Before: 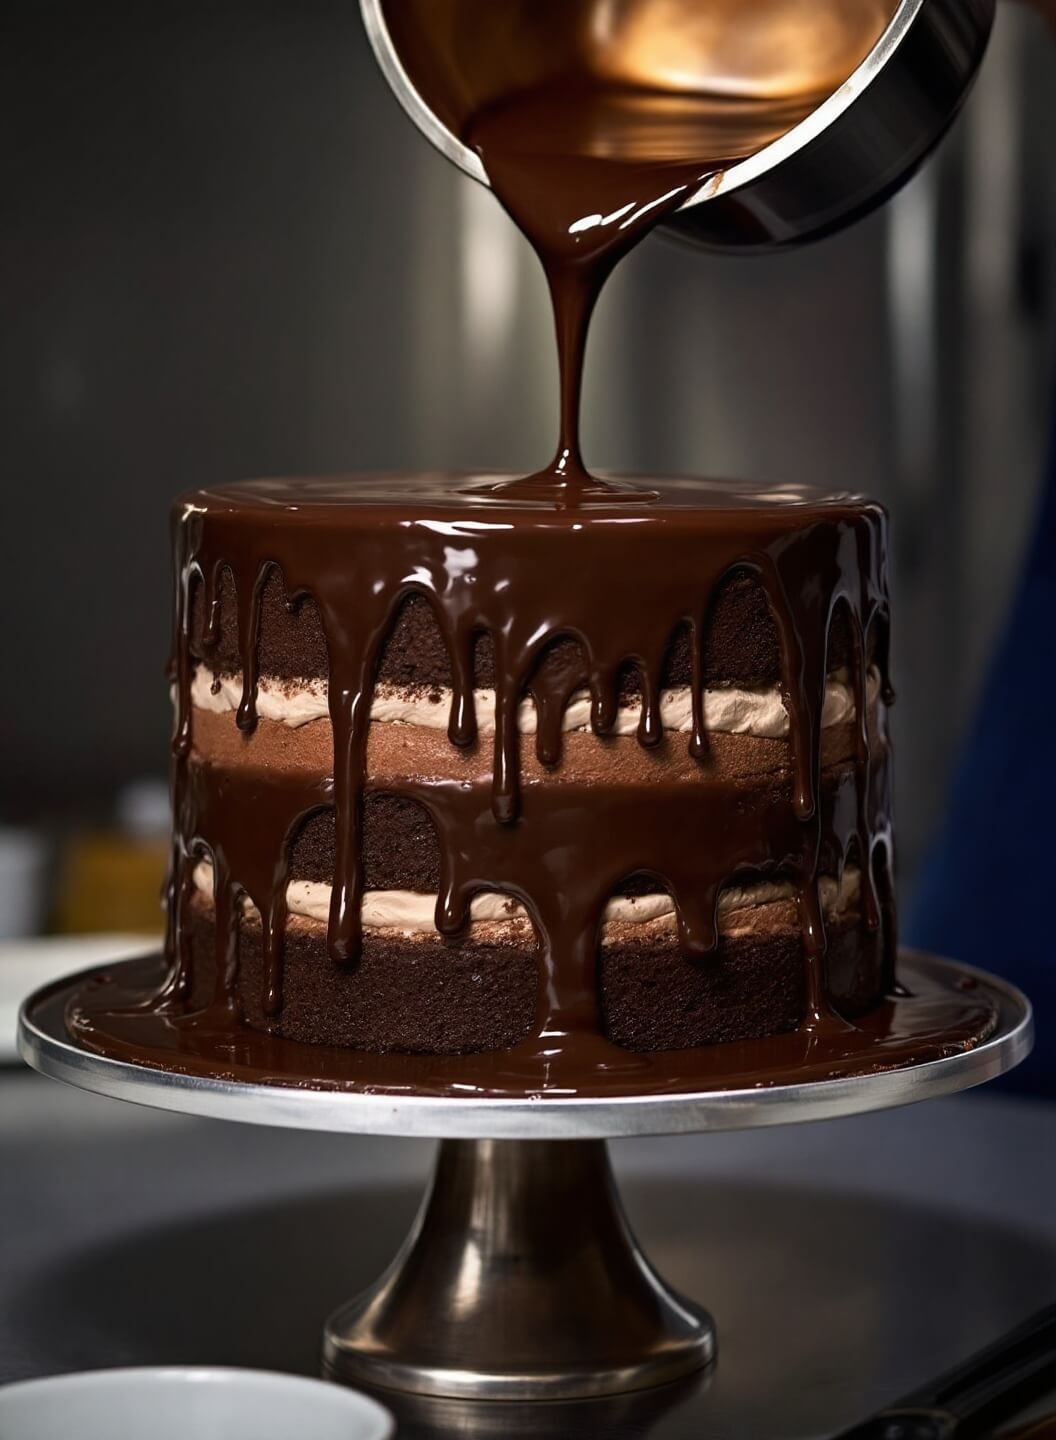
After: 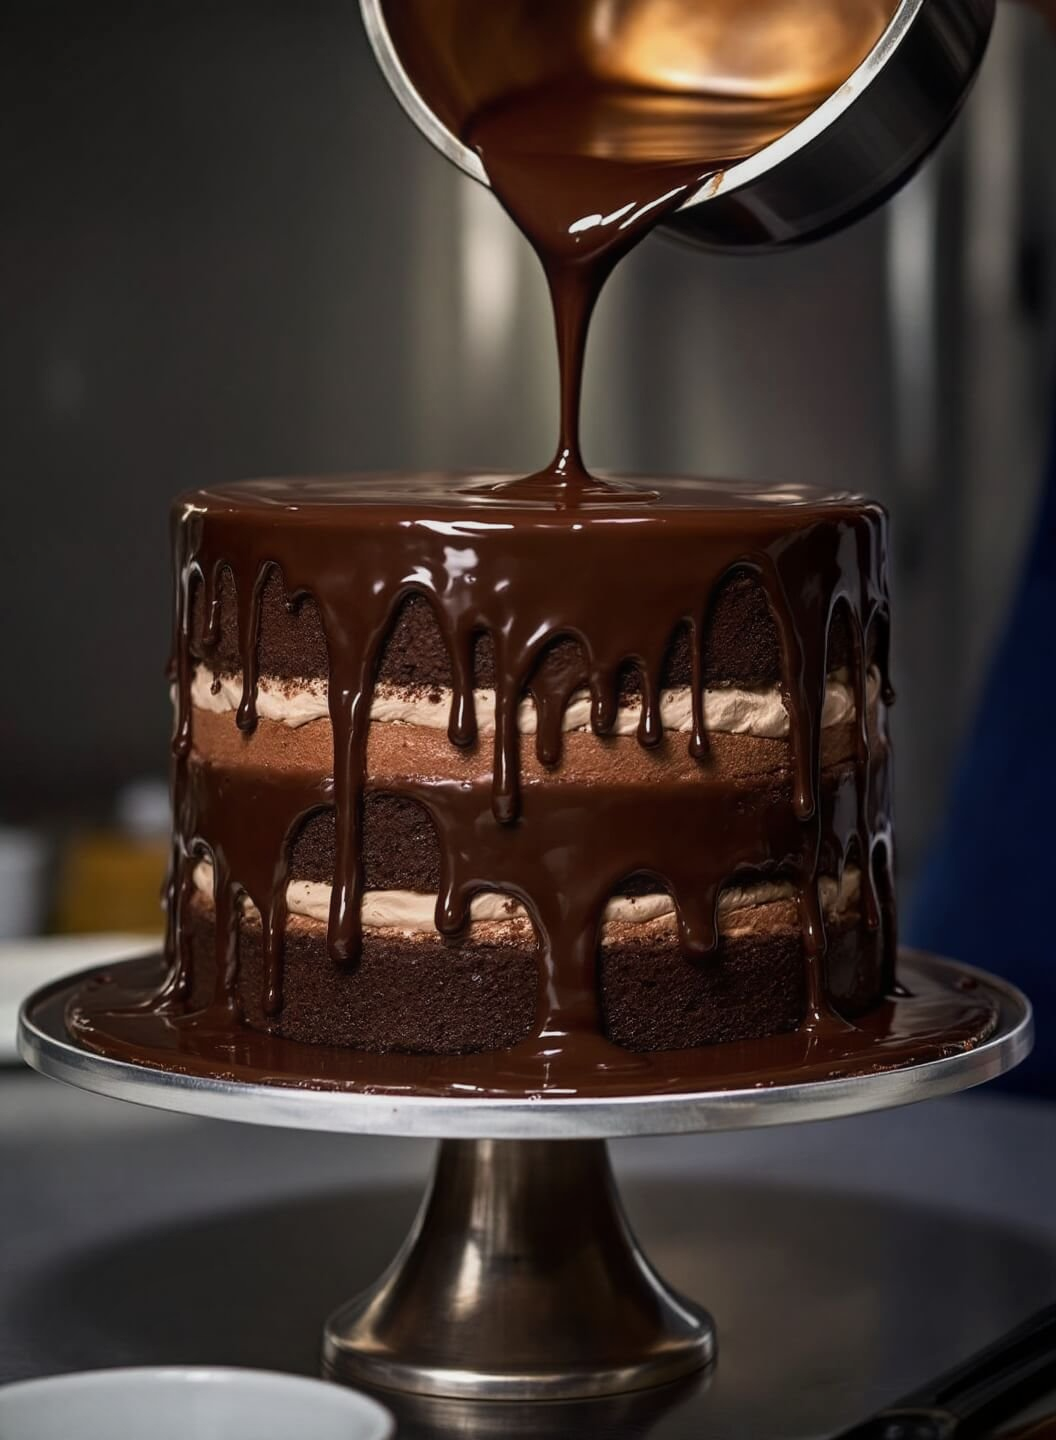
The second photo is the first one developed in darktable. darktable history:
local contrast: detail 109%
